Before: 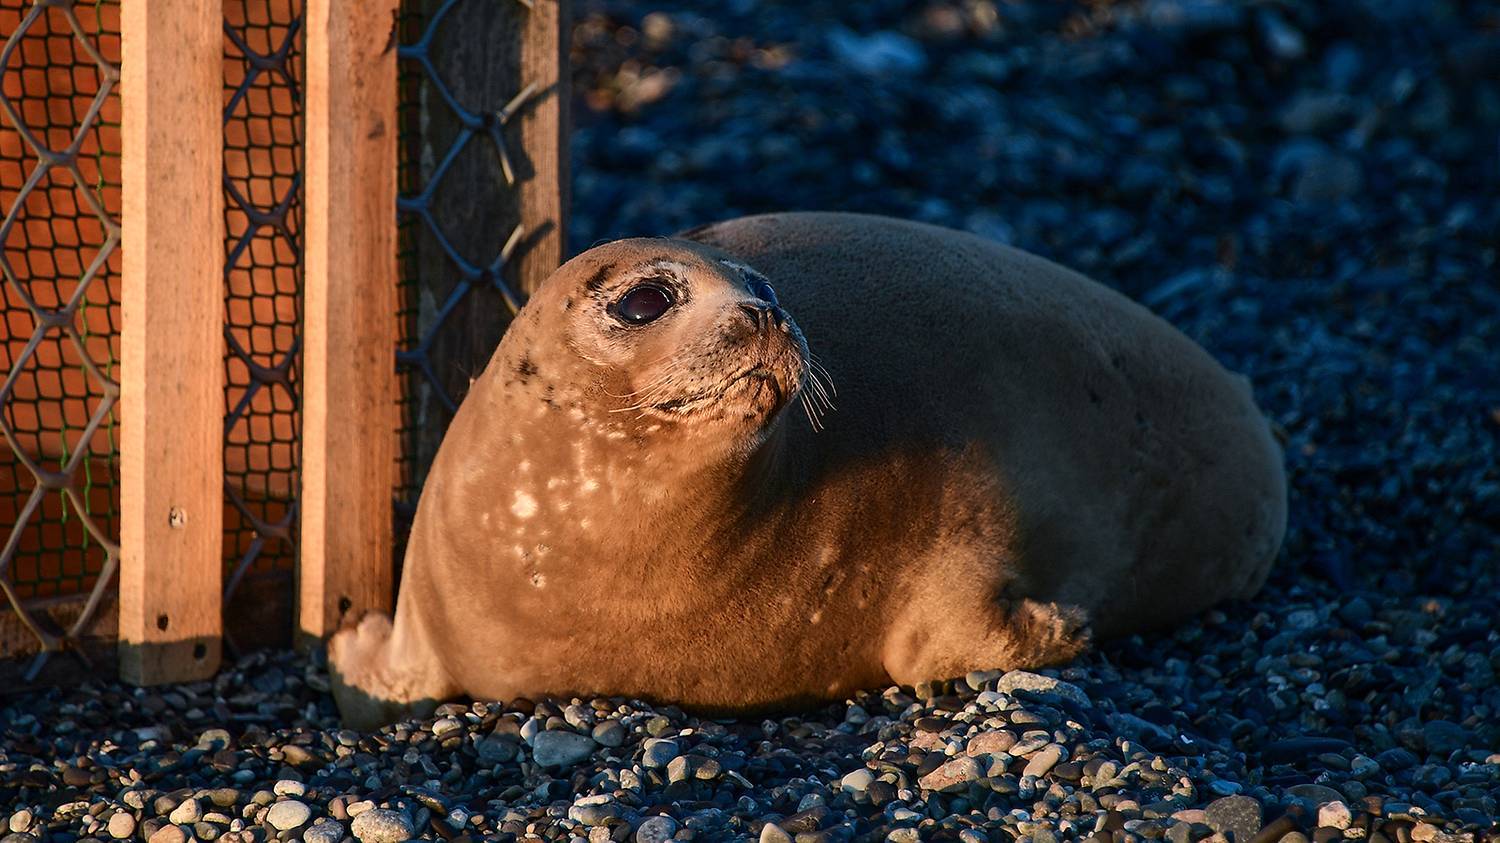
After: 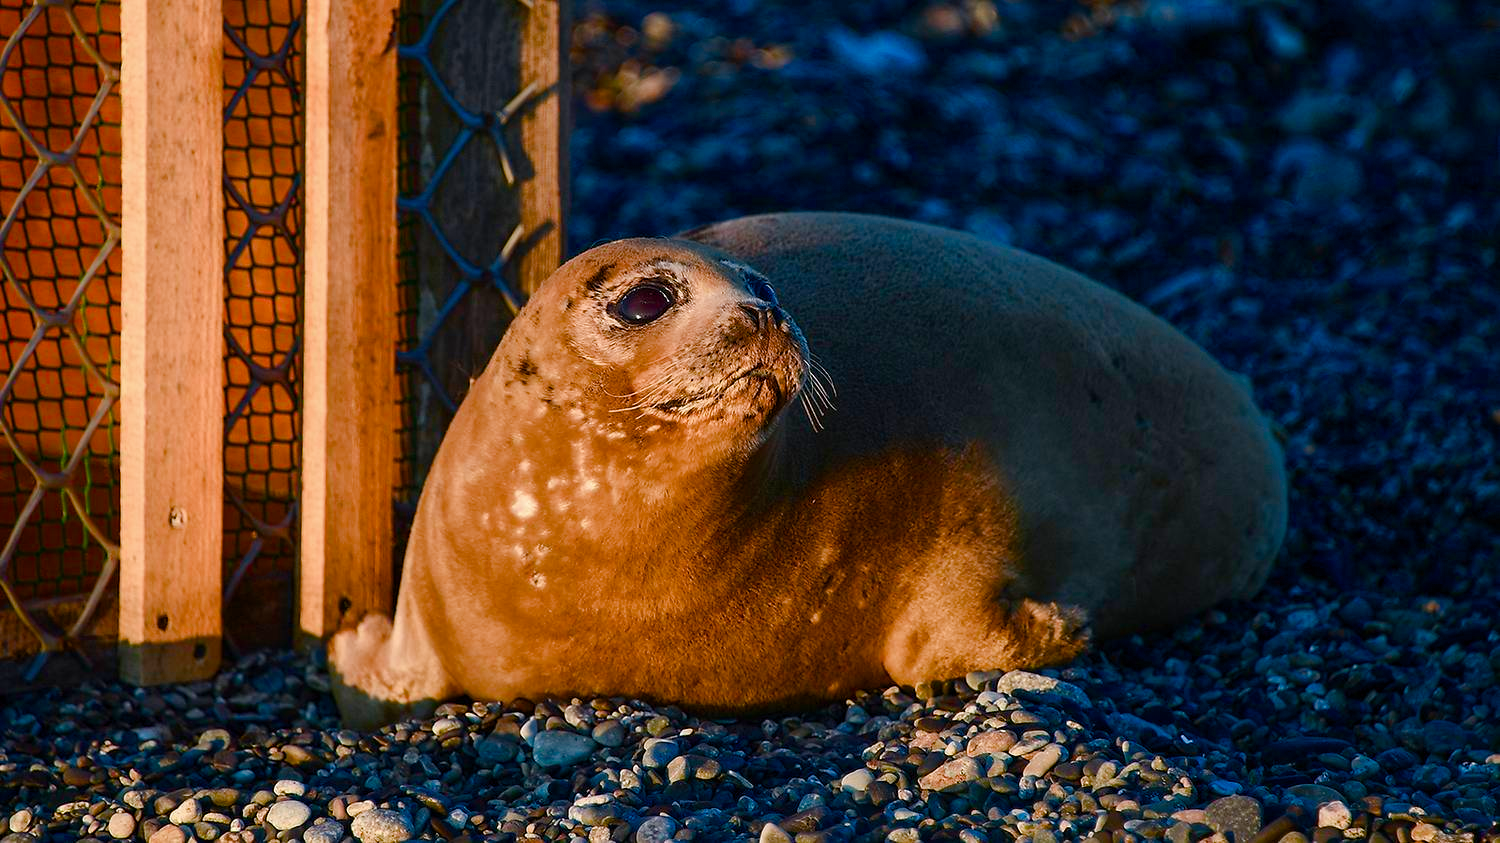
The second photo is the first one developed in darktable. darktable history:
levels: mode automatic, levels [0, 0.476, 0.951]
color balance rgb: perceptual saturation grading › global saturation 24.724%, perceptual saturation grading › highlights -50.659%, perceptual saturation grading › mid-tones 19.784%, perceptual saturation grading › shadows 60.507%, global vibrance 20%
